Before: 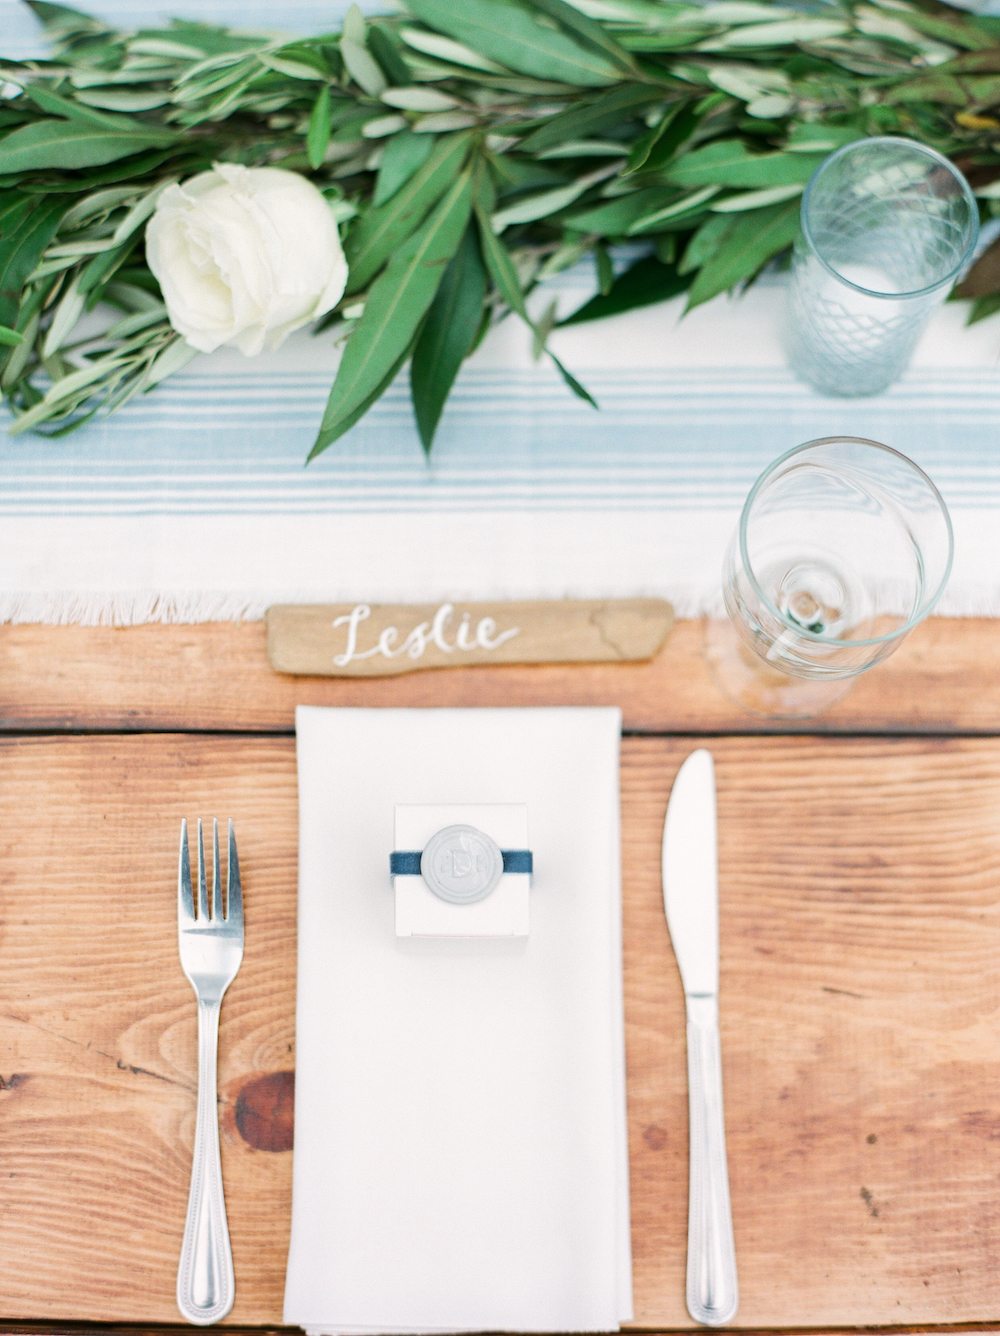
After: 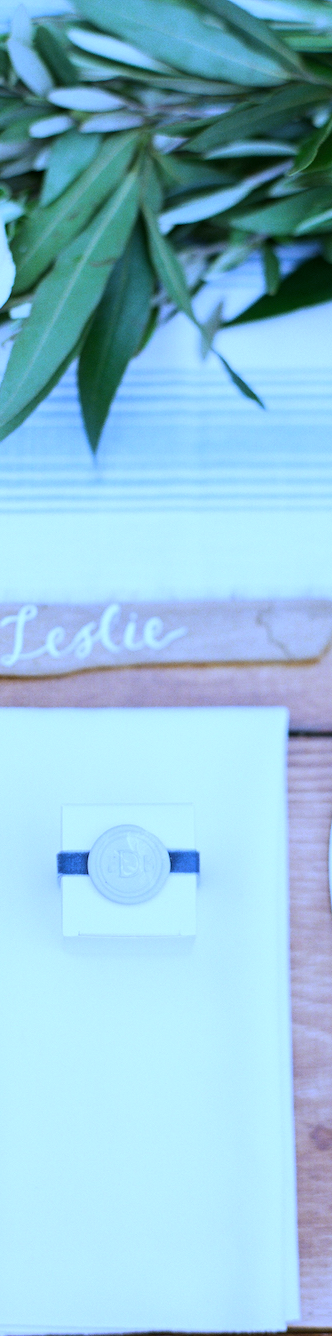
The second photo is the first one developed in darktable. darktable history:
crop: left 33.36%, right 33.36%
white balance: red 0.766, blue 1.537
